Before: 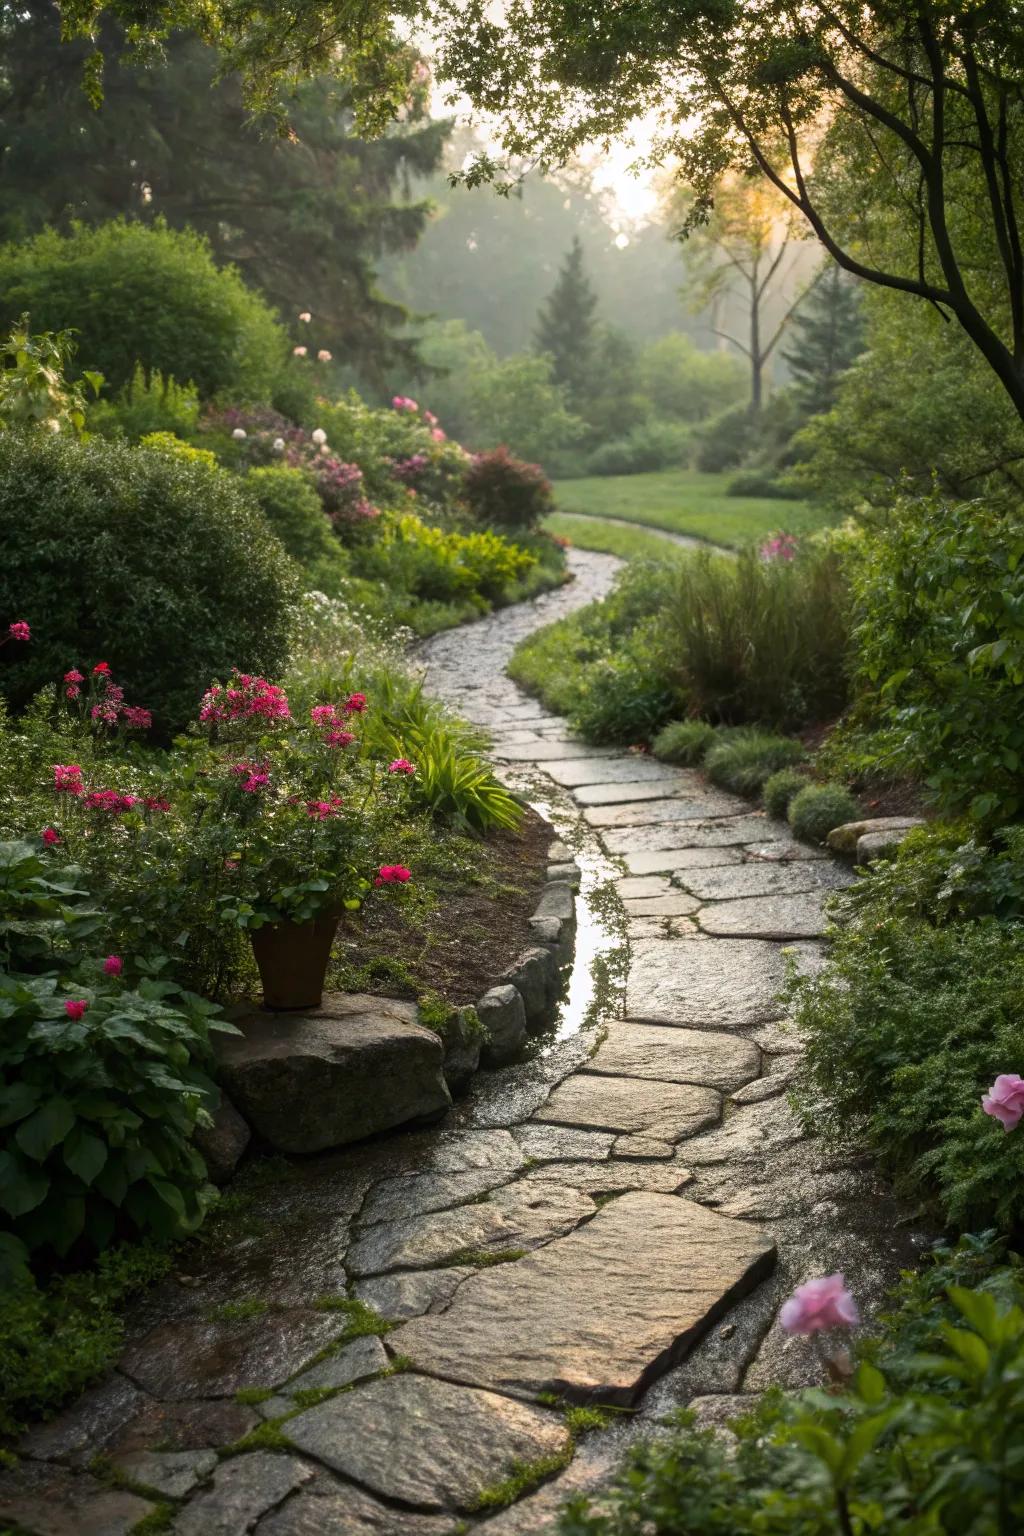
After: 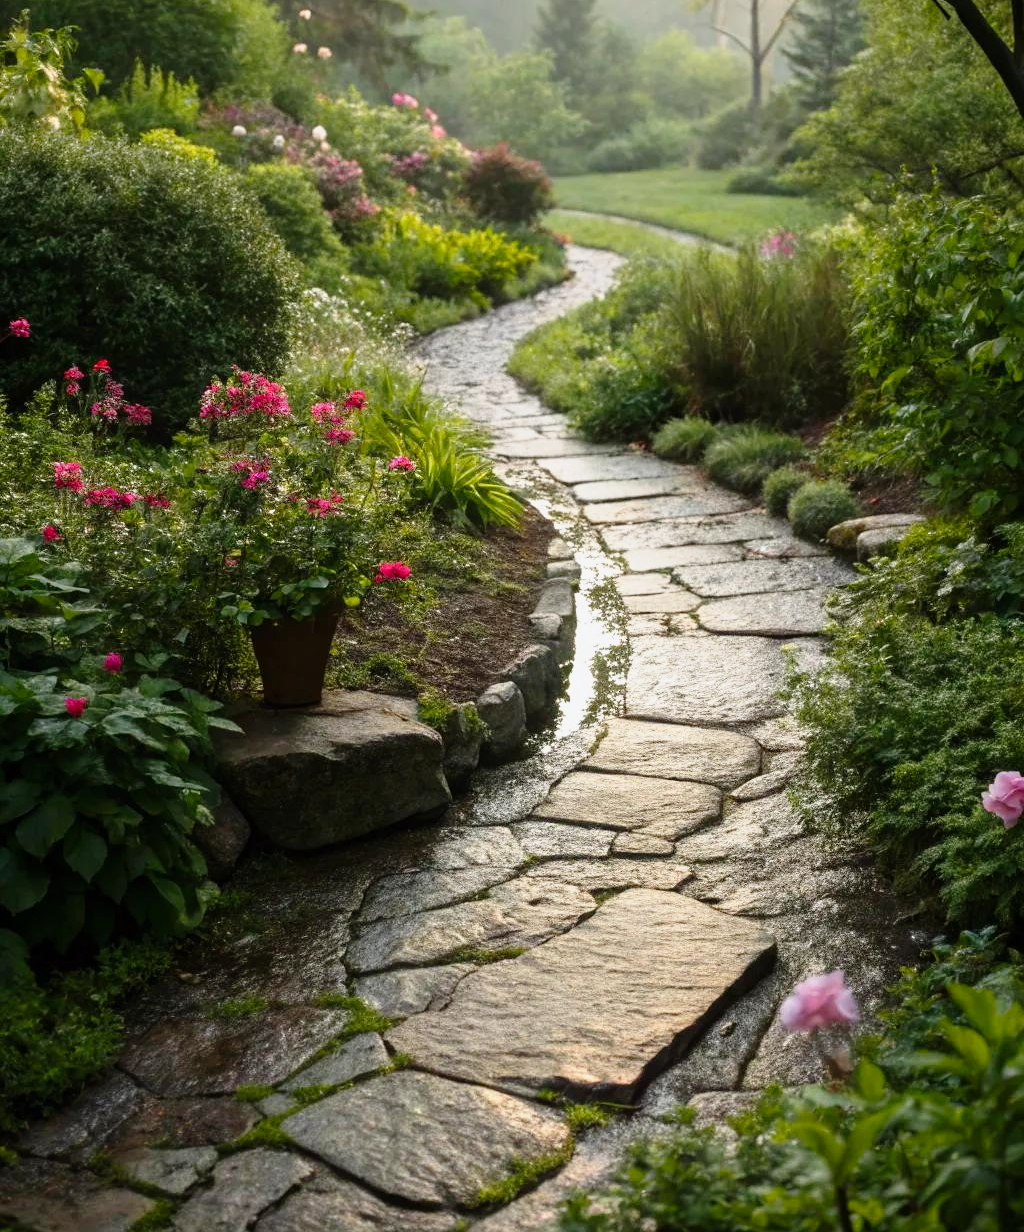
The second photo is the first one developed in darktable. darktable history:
tone curve: curves: ch0 [(0, 0) (0.091, 0.077) (0.389, 0.458) (0.745, 0.82) (0.844, 0.908) (0.909, 0.942) (1, 0.973)]; ch1 [(0, 0) (0.437, 0.404) (0.5, 0.5) (0.529, 0.55) (0.58, 0.6) (0.616, 0.649) (1, 1)]; ch2 [(0, 0) (0.442, 0.415) (0.5, 0.5) (0.535, 0.557) (0.585, 0.62) (1, 1)], preserve colors none
crop and rotate: top 19.792%
